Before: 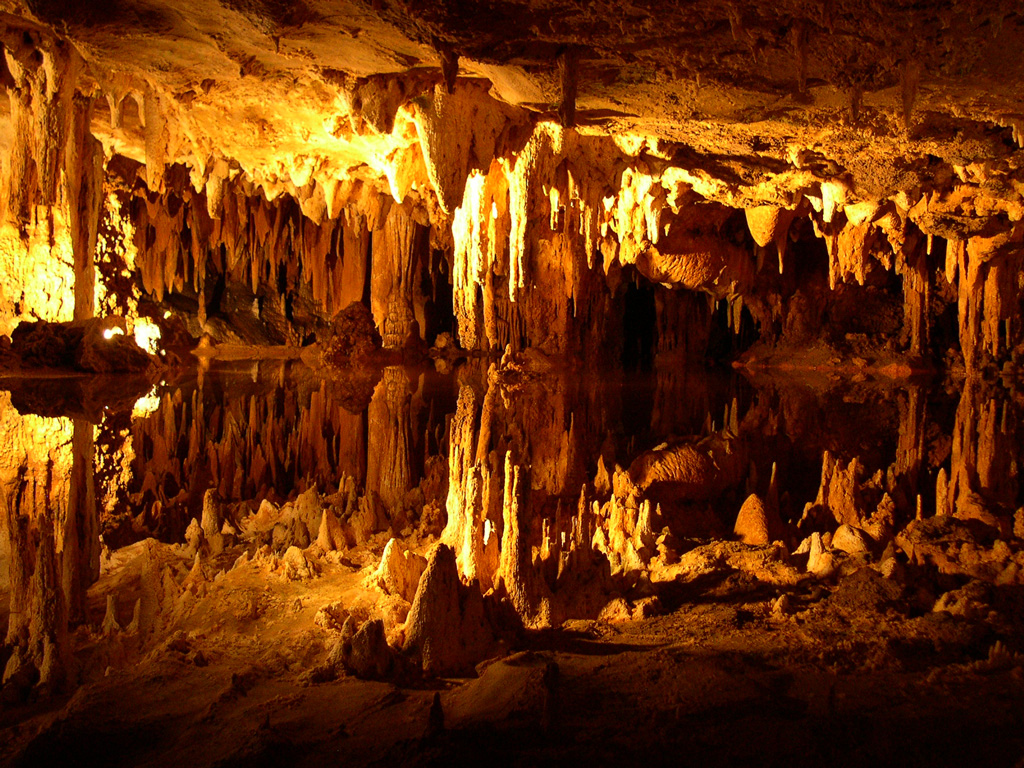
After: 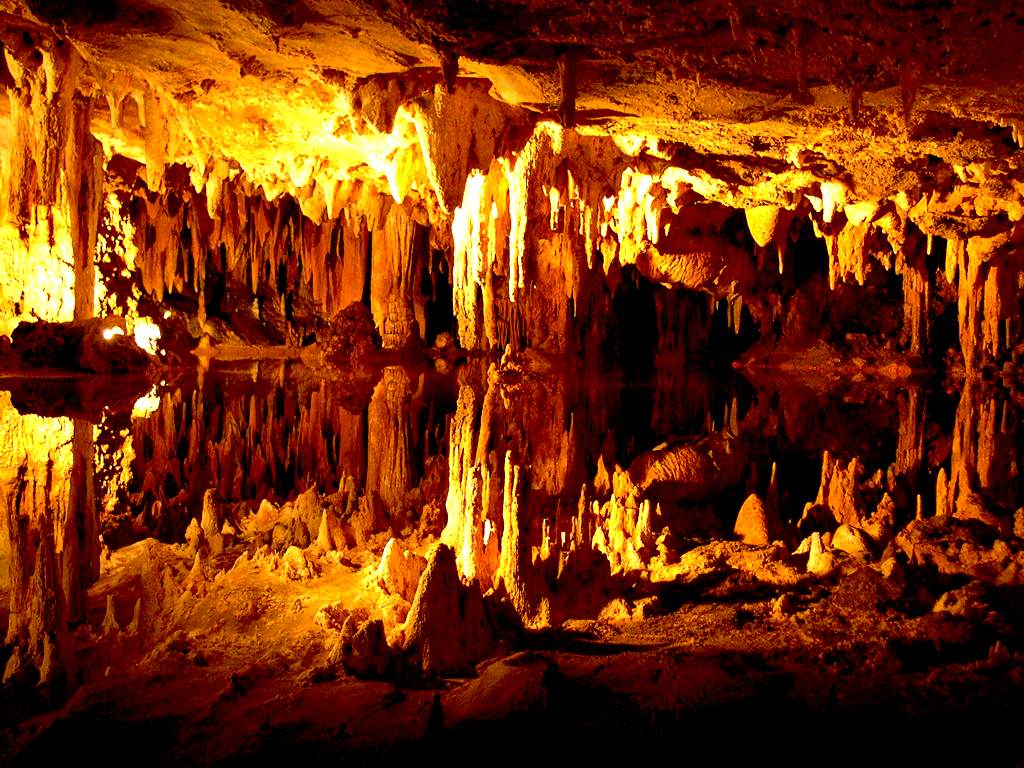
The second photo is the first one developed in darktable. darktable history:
exposure: black level correction 0.012, exposure 0.702 EV, compensate highlight preservation false
